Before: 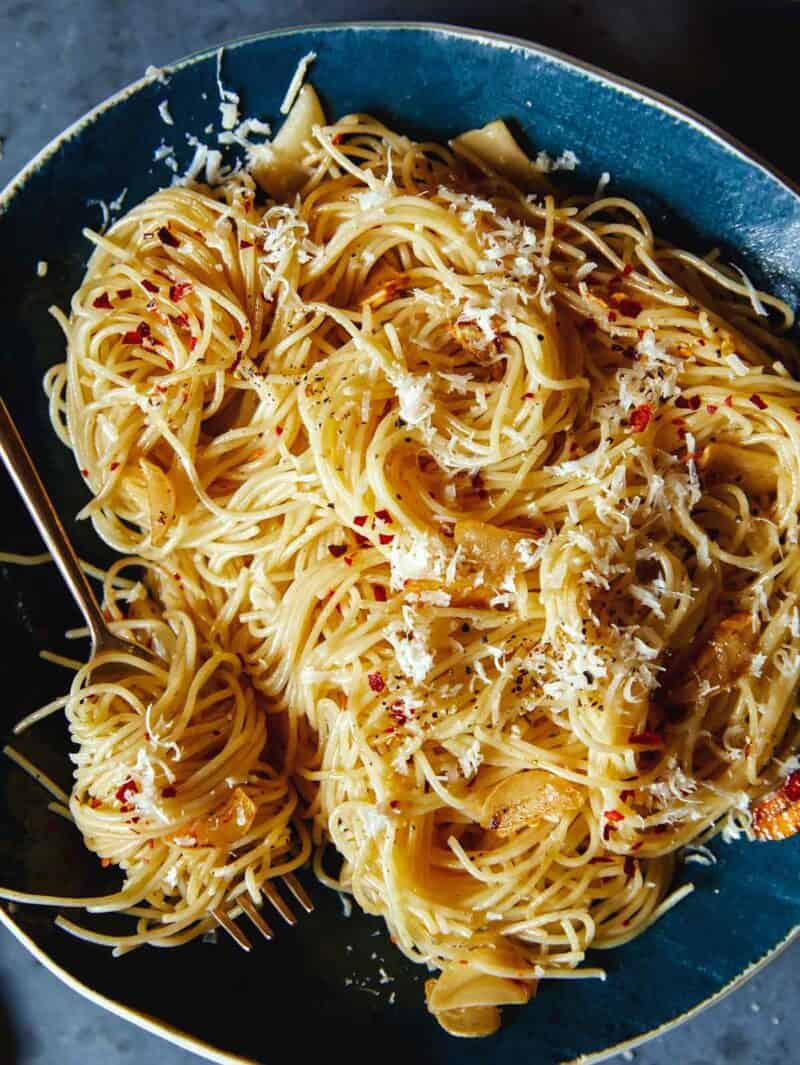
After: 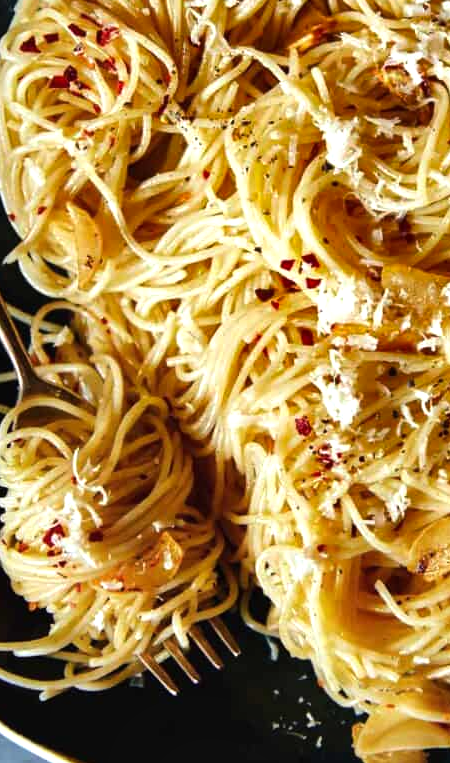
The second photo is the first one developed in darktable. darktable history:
crop: left 9.211%, top 24.088%, right 34.438%, bottom 4.224%
tone equalizer: -8 EV -0.449 EV, -7 EV -0.376 EV, -6 EV -0.372 EV, -5 EV -0.24 EV, -3 EV 0.191 EV, -2 EV 0.307 EV, -1 EV 0.409 EV, +0 EV 0.4 EV, edges refinement/feathering 500, mask exposure compensation -1.57 EV, preserve details no
shadows and highlights: soften with gaussian
